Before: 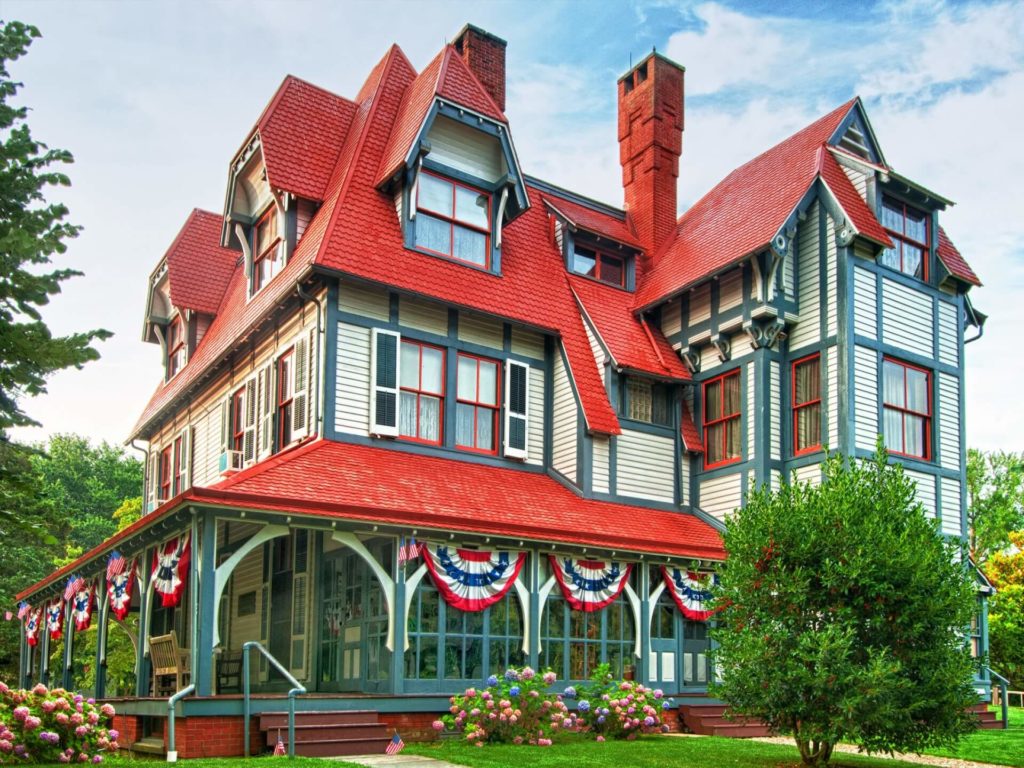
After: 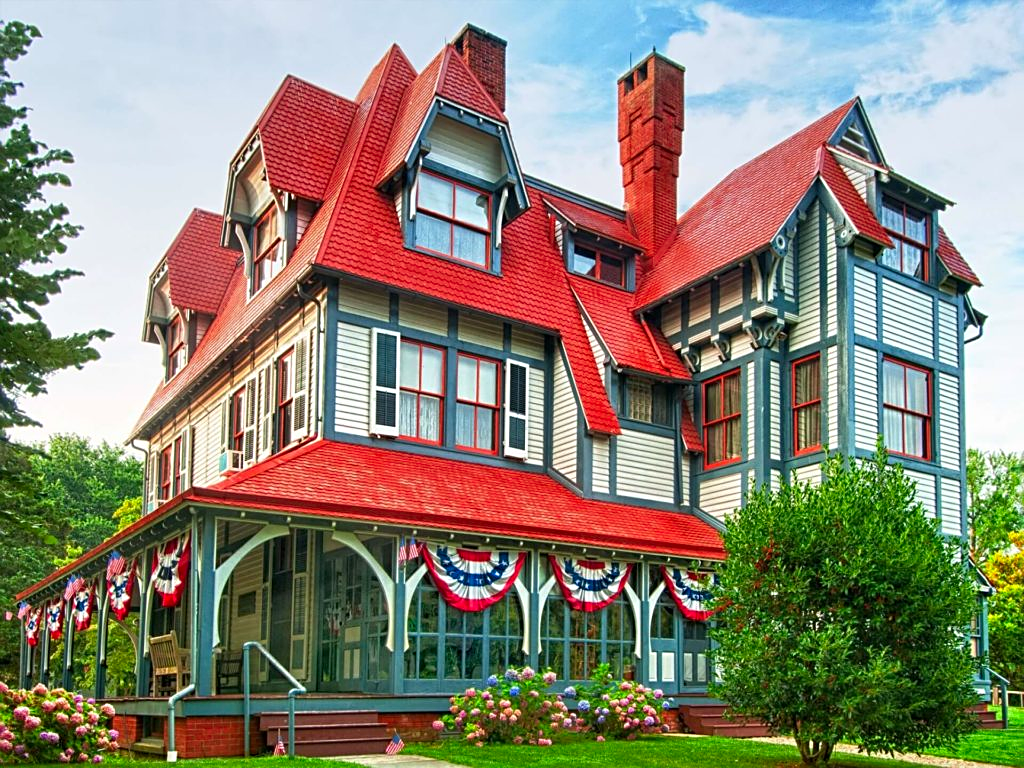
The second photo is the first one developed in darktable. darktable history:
contrast brightness saturation: contrast 0.035, saturation 0.154
sharpen: on, module defaults
